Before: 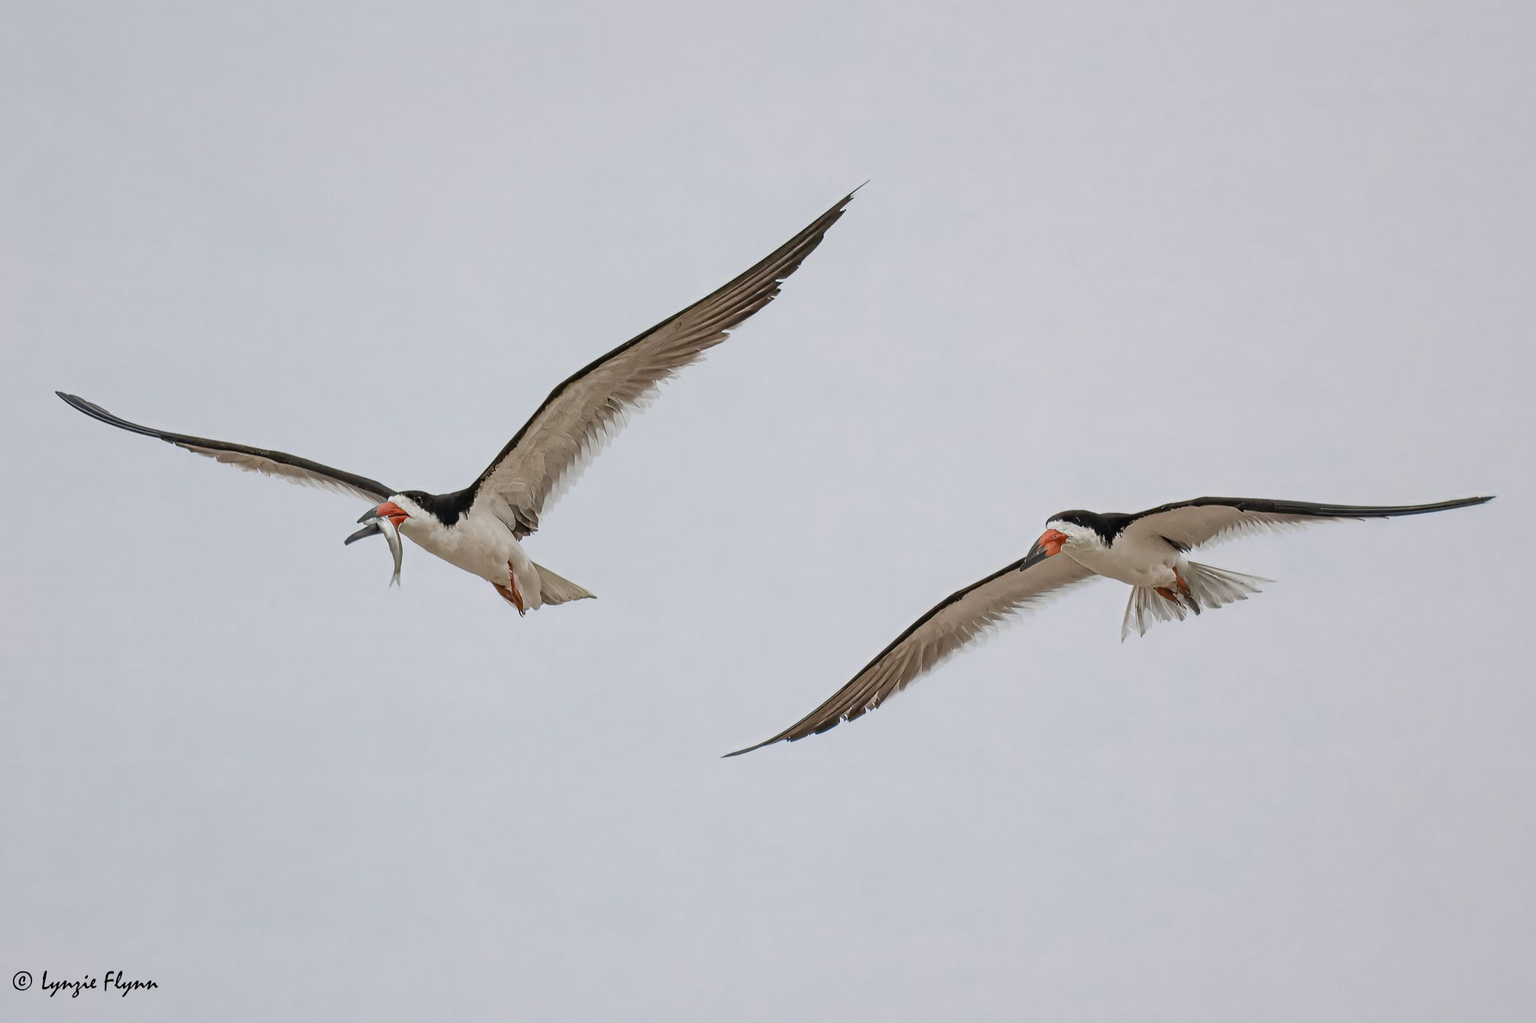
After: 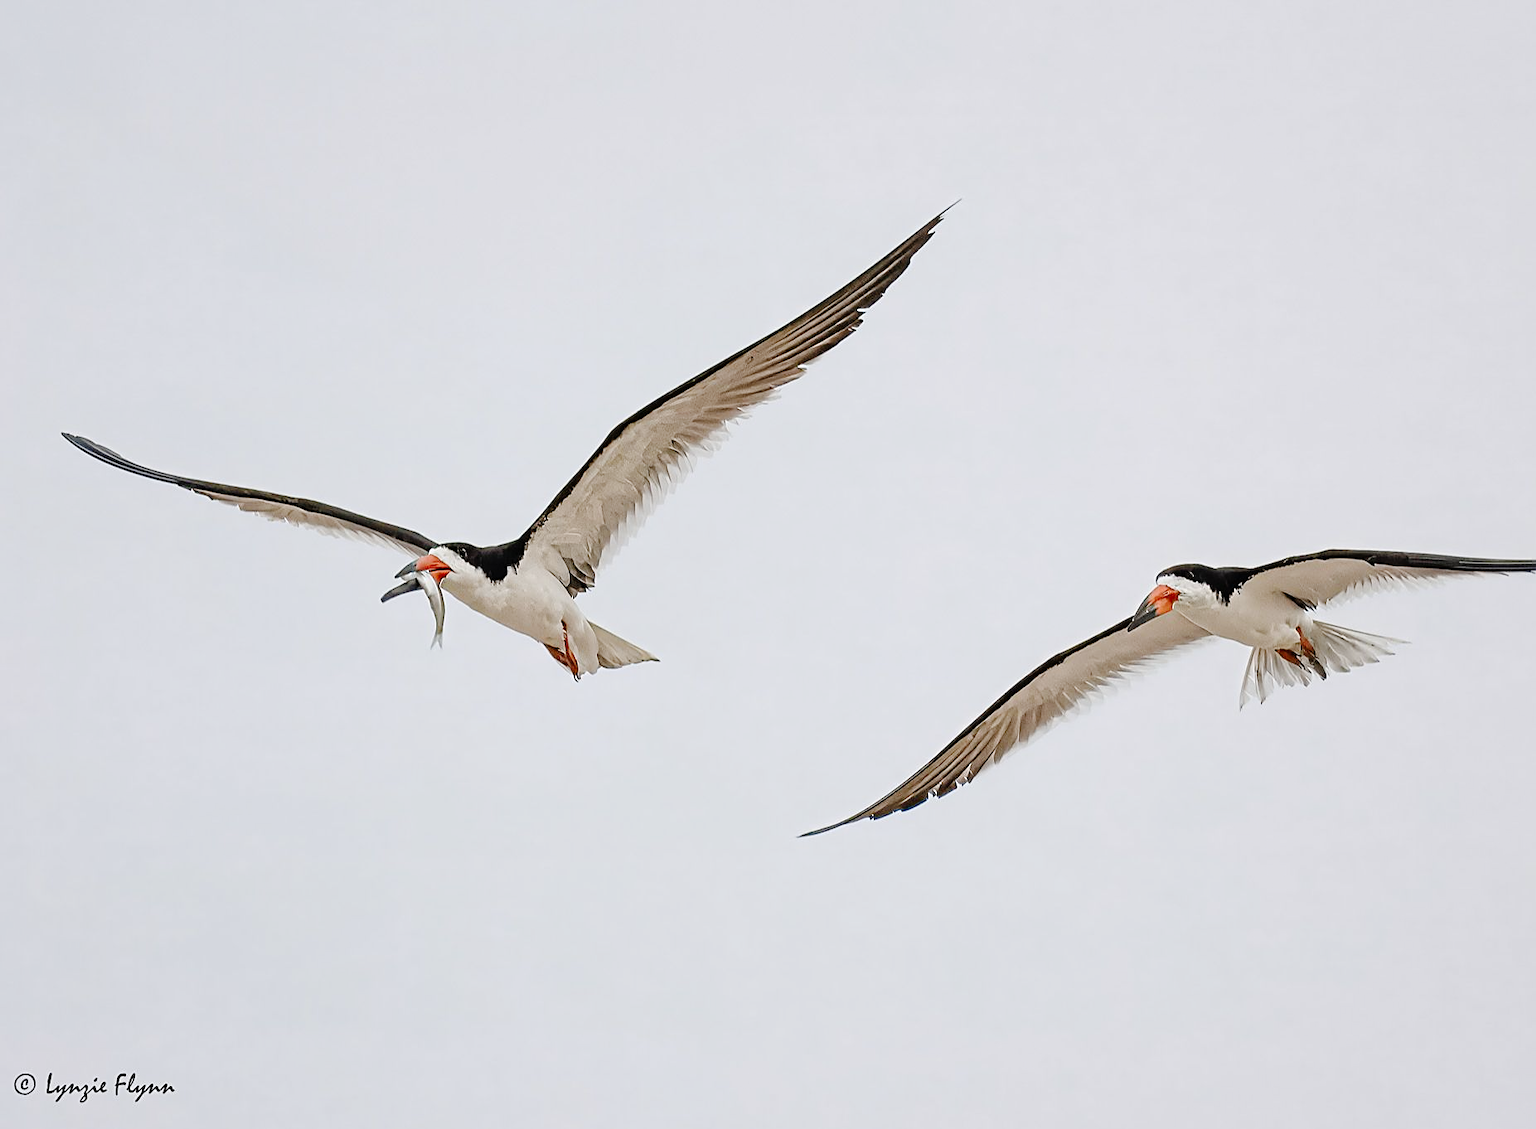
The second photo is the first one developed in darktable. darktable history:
crop: right 9.486%, bottom 0.022%
tone curve: curves: ch0 [(0, 0) (0.003, 0.009) (0.011, 0.009) (0.025, 0.01) (0.044, 0.02) (0.069, 0.032) (0.1, 0.048) (0.136, 0.092) (0.177, 0.153) (0.224, 0.217) (0.277, 0.306) (0.335, 0.402) (0.399, 0.488) (0.468, 0.574) (0.543, 0.648) (0.623, 0.716) (0.709, 0.783) (0.801, 0.851) (0.898, 0.92) (1, 1)], preserve colors none
exposure: exposure 0.203 EV, compensate highlight preservation false
sharpen: on, module defaults
